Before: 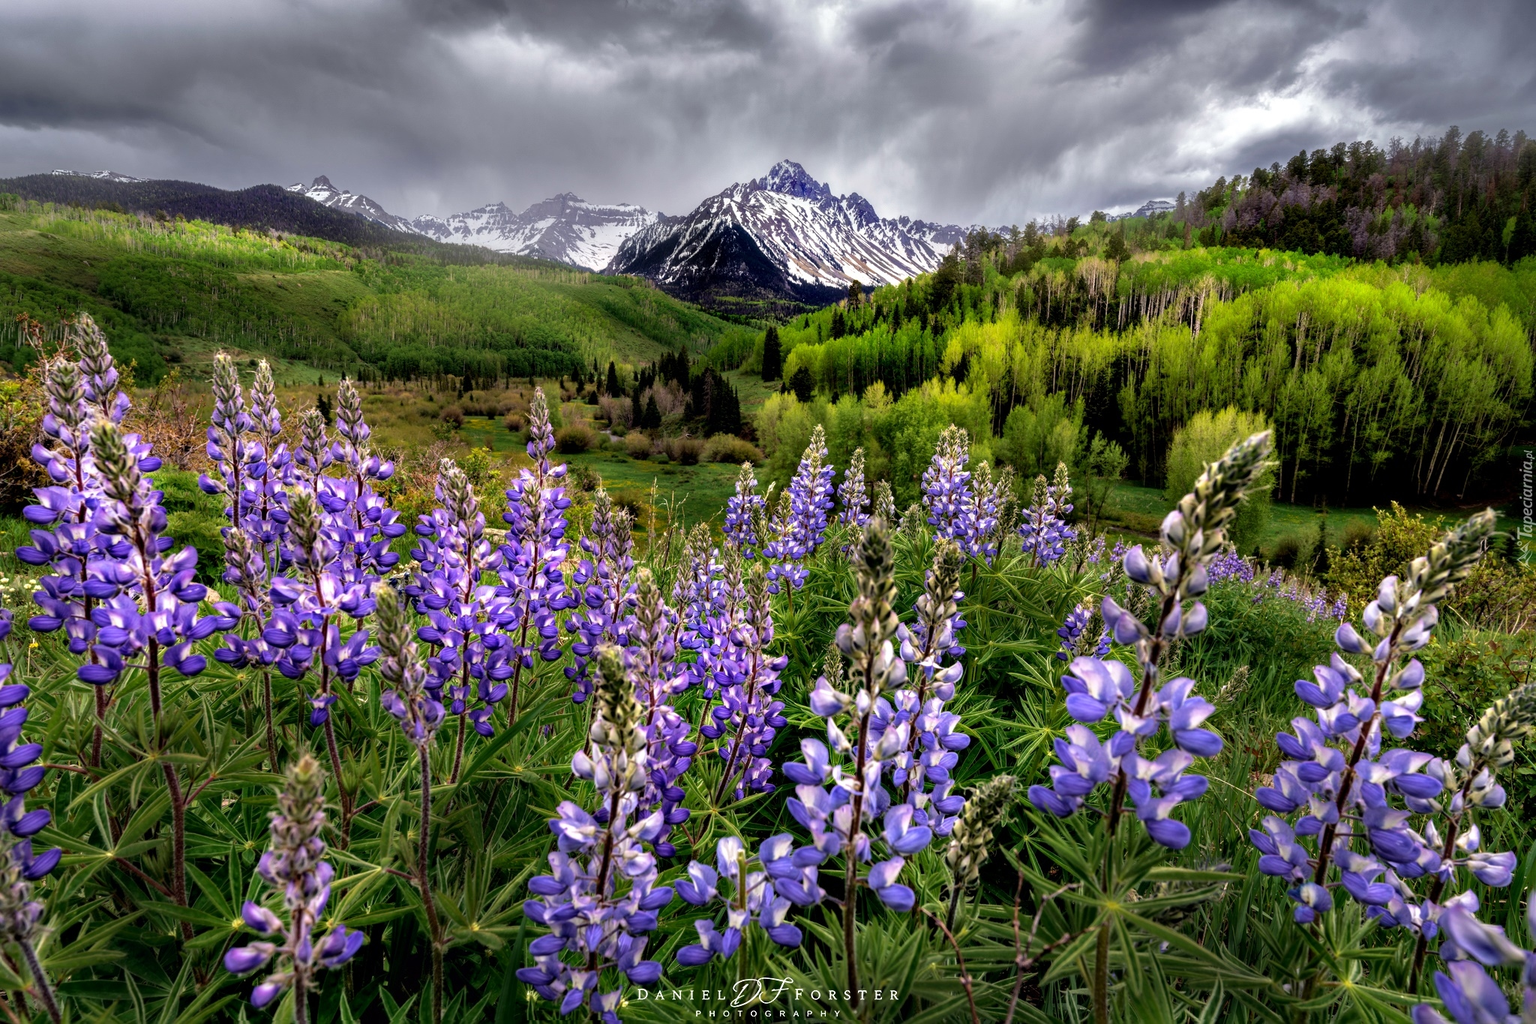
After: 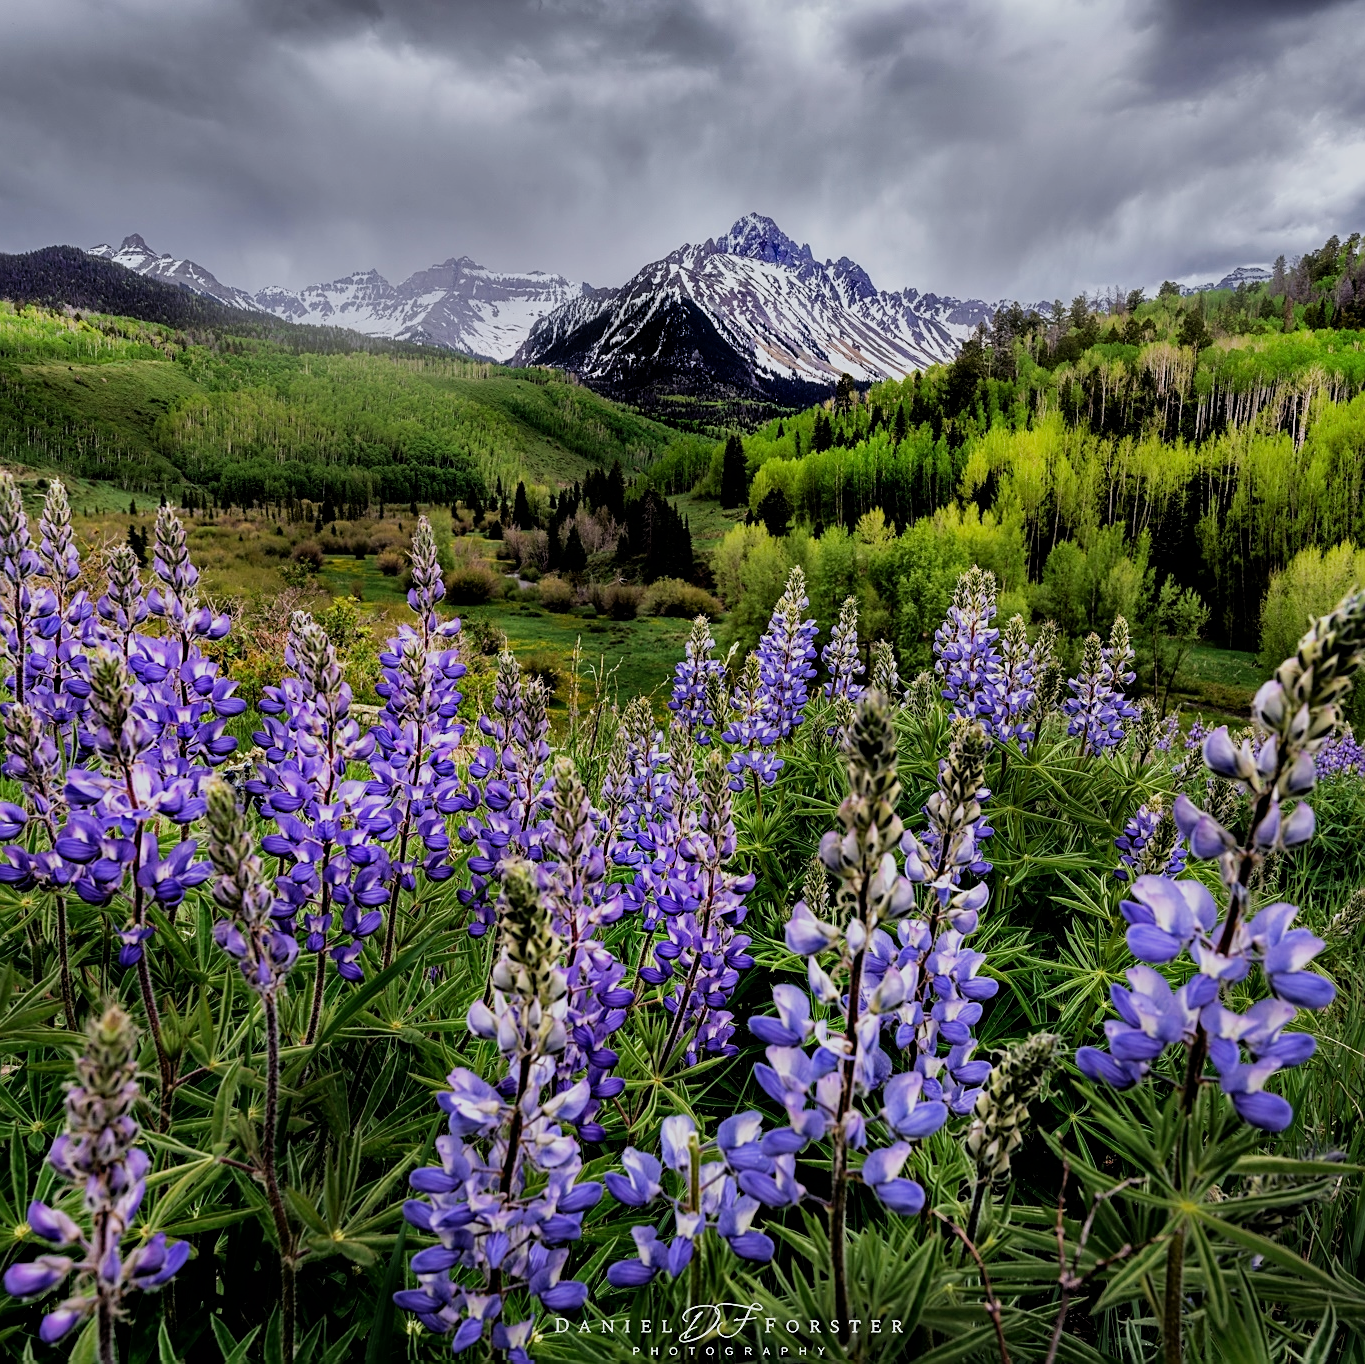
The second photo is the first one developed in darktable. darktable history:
sharpen: on, module defaults
filmic rgb: black relative exposure -7.65 EV, white relative exposure 4.56 EV, hardness 3.61, contrast 1.05
white balance: red 0.976, blue 1.04
crop and rotate: left 14.436%, right 18.898%
